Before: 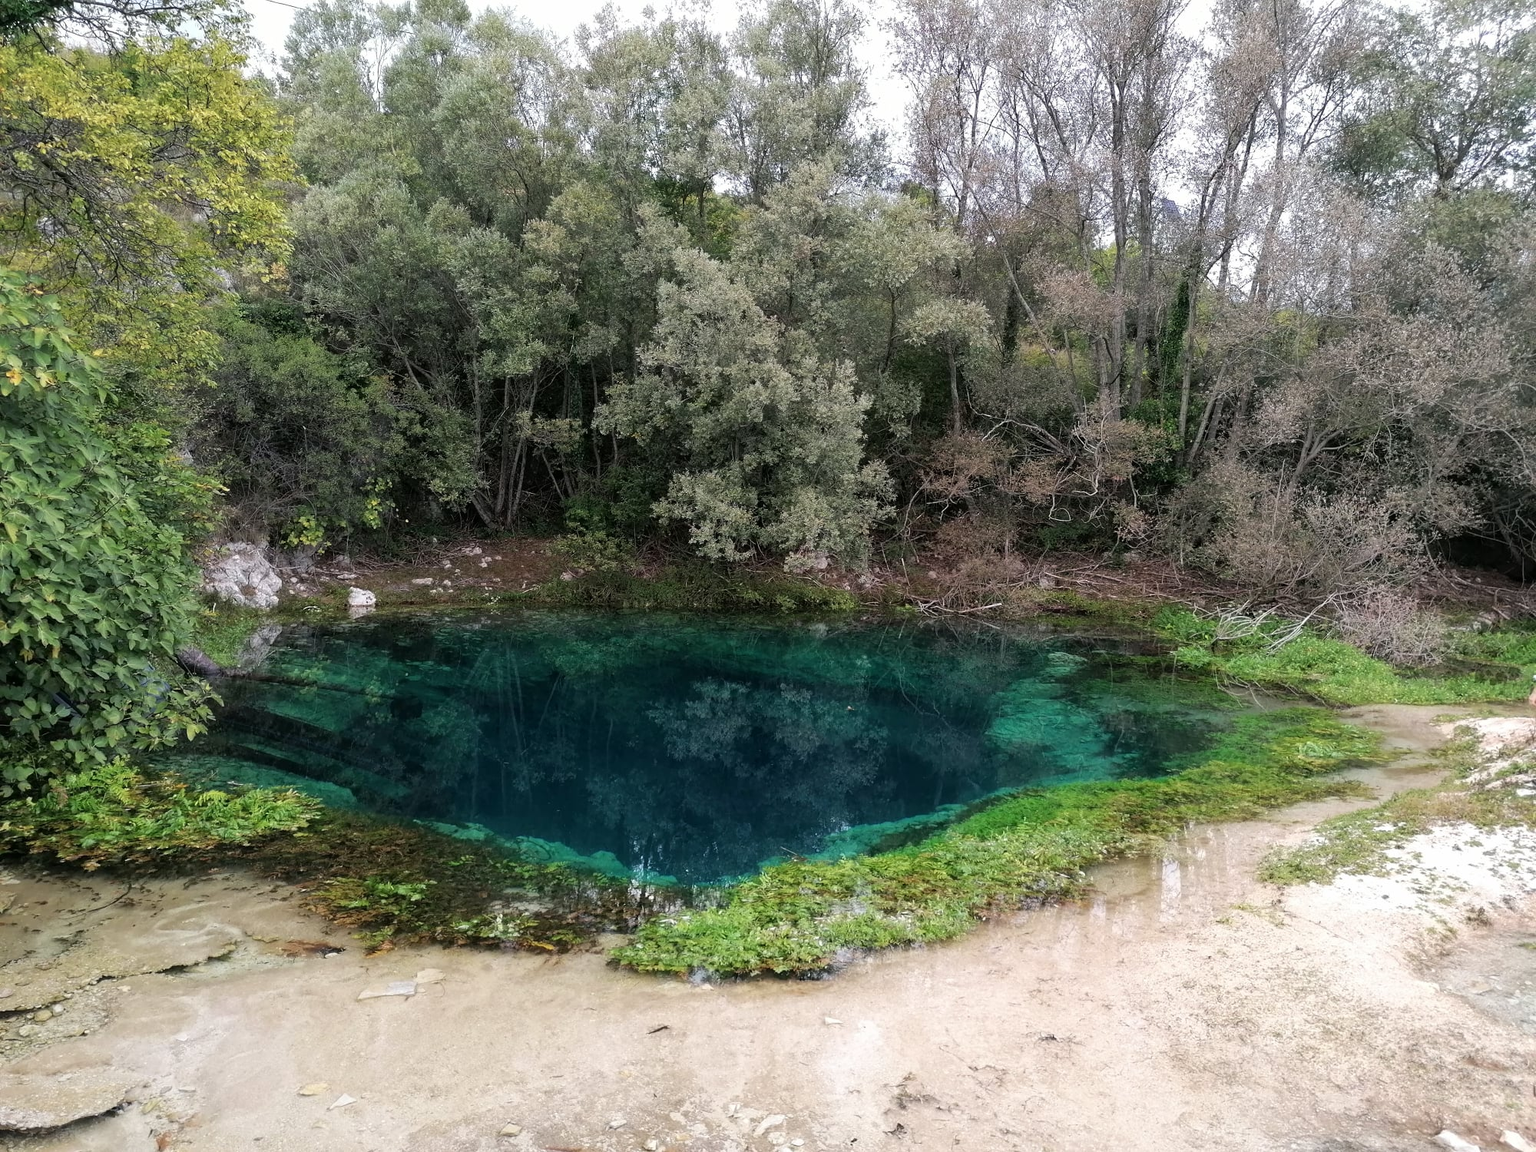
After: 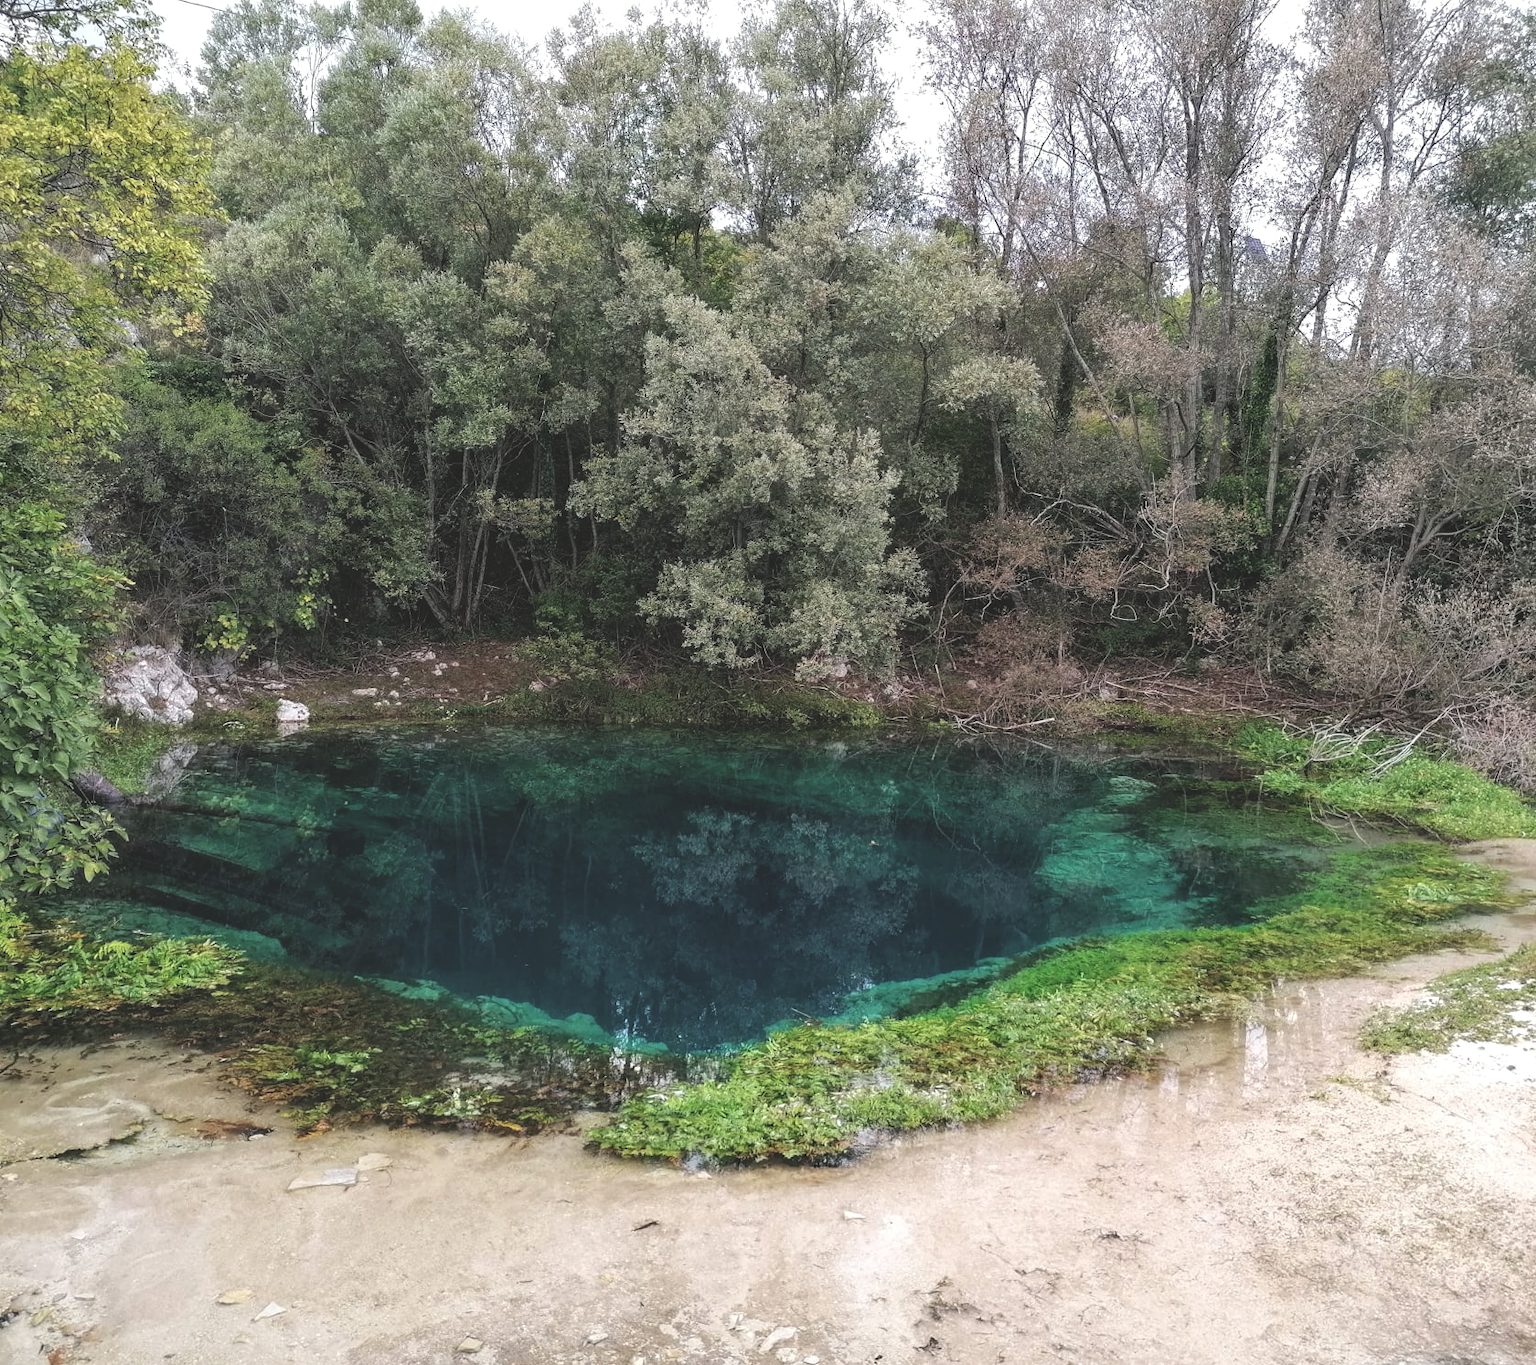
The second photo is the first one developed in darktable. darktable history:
exposure: black level correction -0.023, exposure -0.039 EV, compensate highlight preservation false
crop: left 7.598%, right 7.873%
local contrast: on, module defaults
